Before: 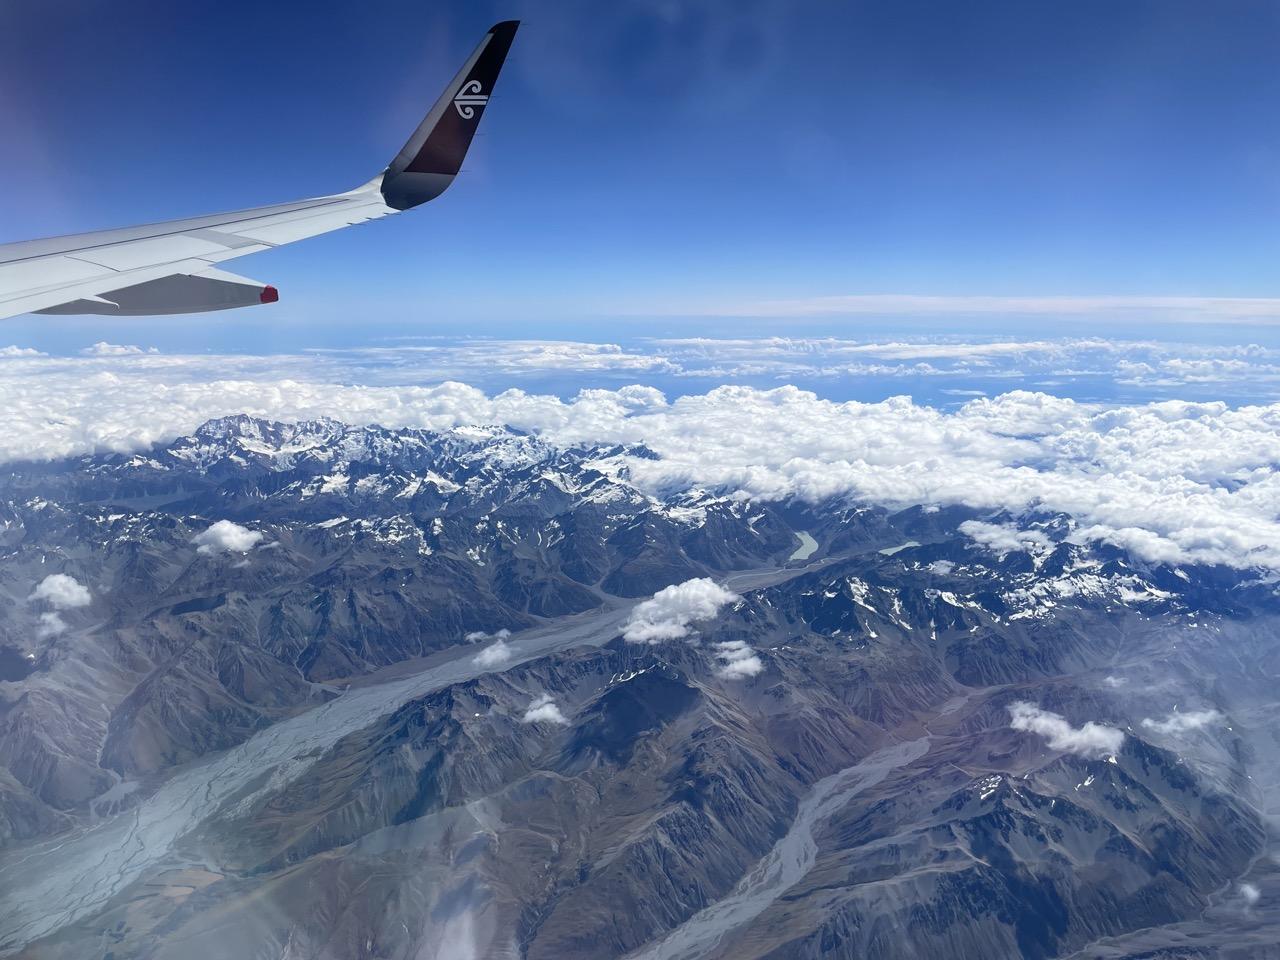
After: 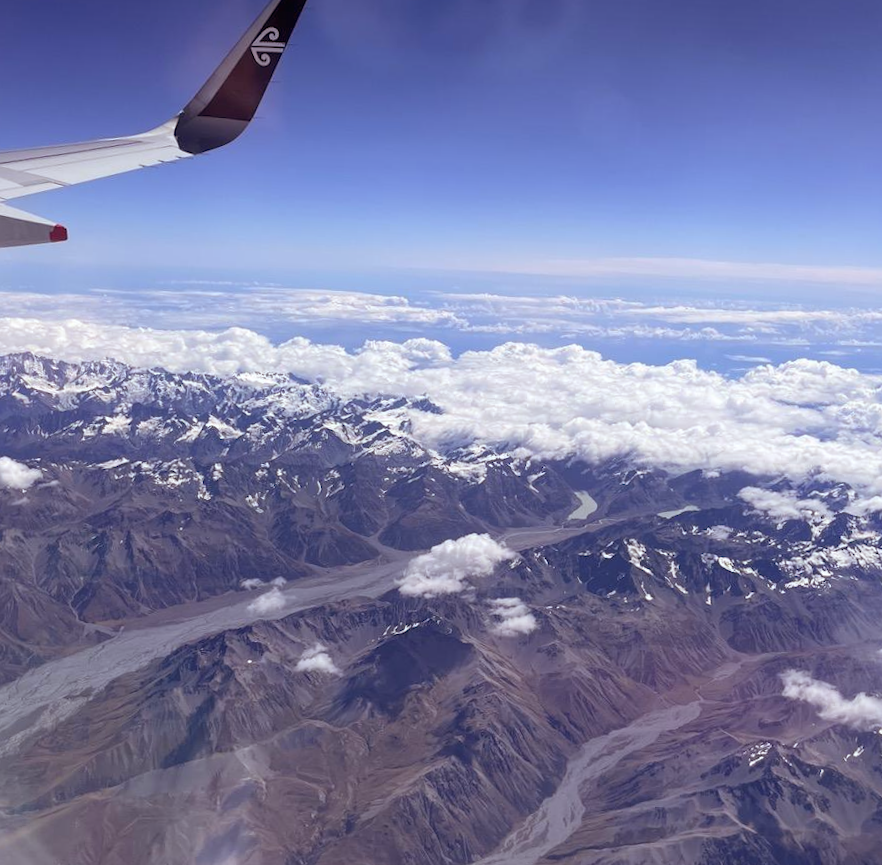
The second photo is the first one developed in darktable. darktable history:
crop and rotate: angle -3.27°, left 14.277%, top 0.028%, right 10.766%, bottom 0.028%
rotate and perspective: rotation -1°, crop left 0.011, crop right 0.989, crop top 0.025, crop bottom 0.975
rgb levels: mode RGB, independent channels, levels [[0, 0.474, 1], [0, 0.5, 1], [0, 0.5, 1]]
